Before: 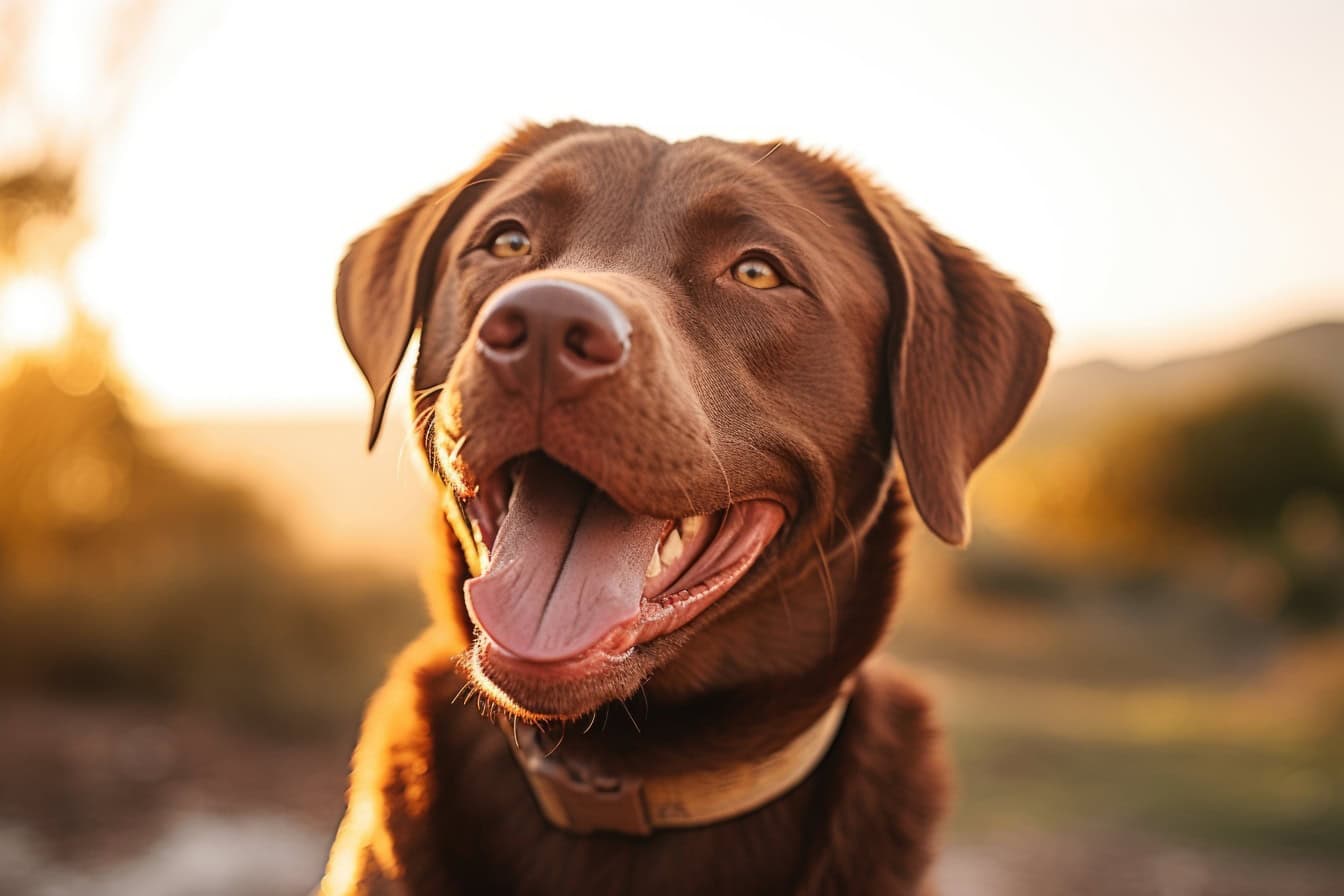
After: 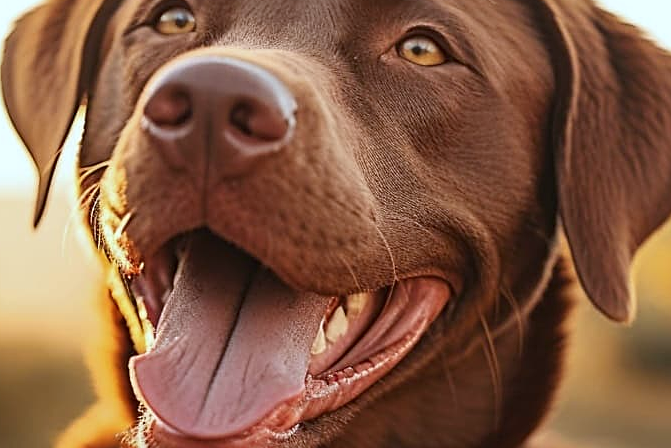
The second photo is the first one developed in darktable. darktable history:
white balance: red 0.925, blue 1.046
crop: left 25%, top 25%, right 25%, bottom 25%
sharpen: on, module defaults
